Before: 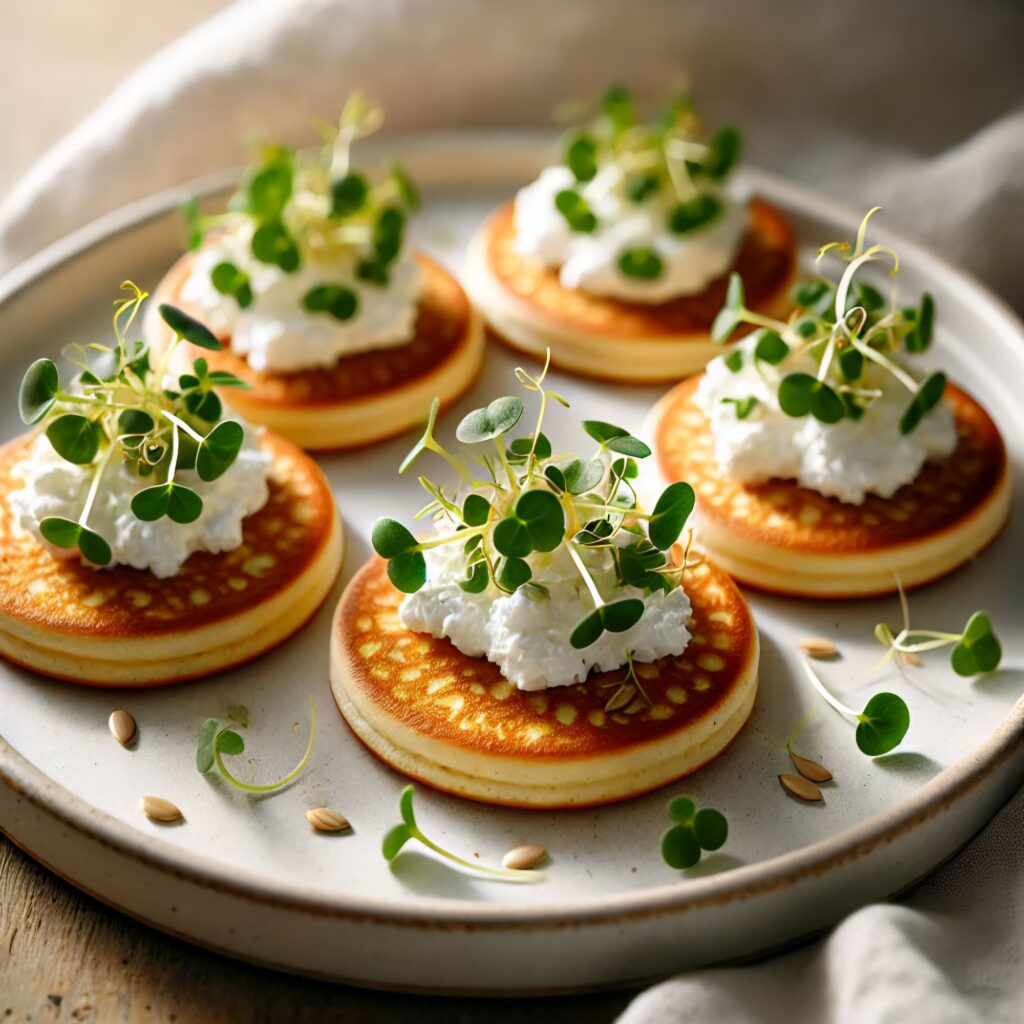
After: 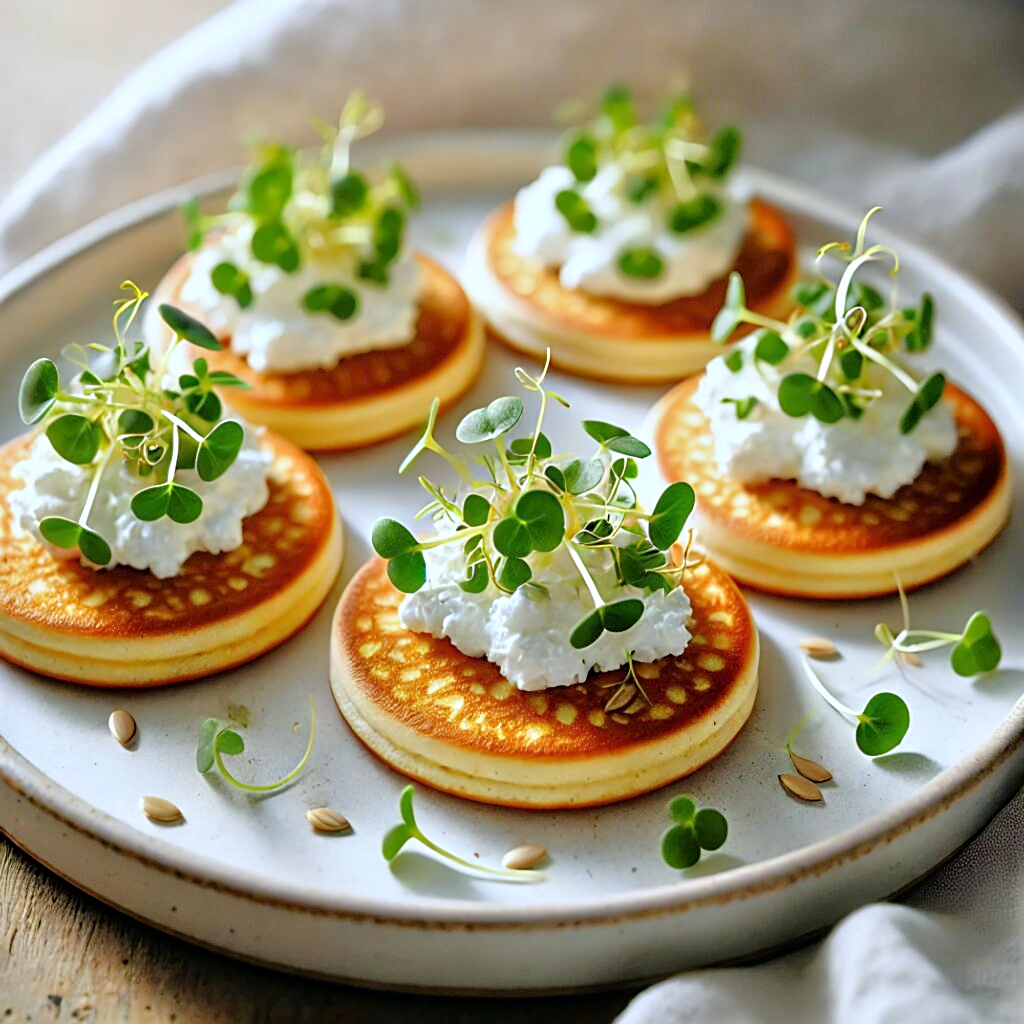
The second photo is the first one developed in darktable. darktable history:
sharpen: on, module defaults
white balance: red 0.924, blue 1.095
tone equalizer: -7 EV 0.15 EV, -6 EV 0.6 EV, -5 EV 1.15 EV, -4 EV 1.33 EV, -3 EV 1.15 EV, -2 EV 0.6 EV, -1 EV 0.15 EV, mask exposure compensation -0.5 EV
